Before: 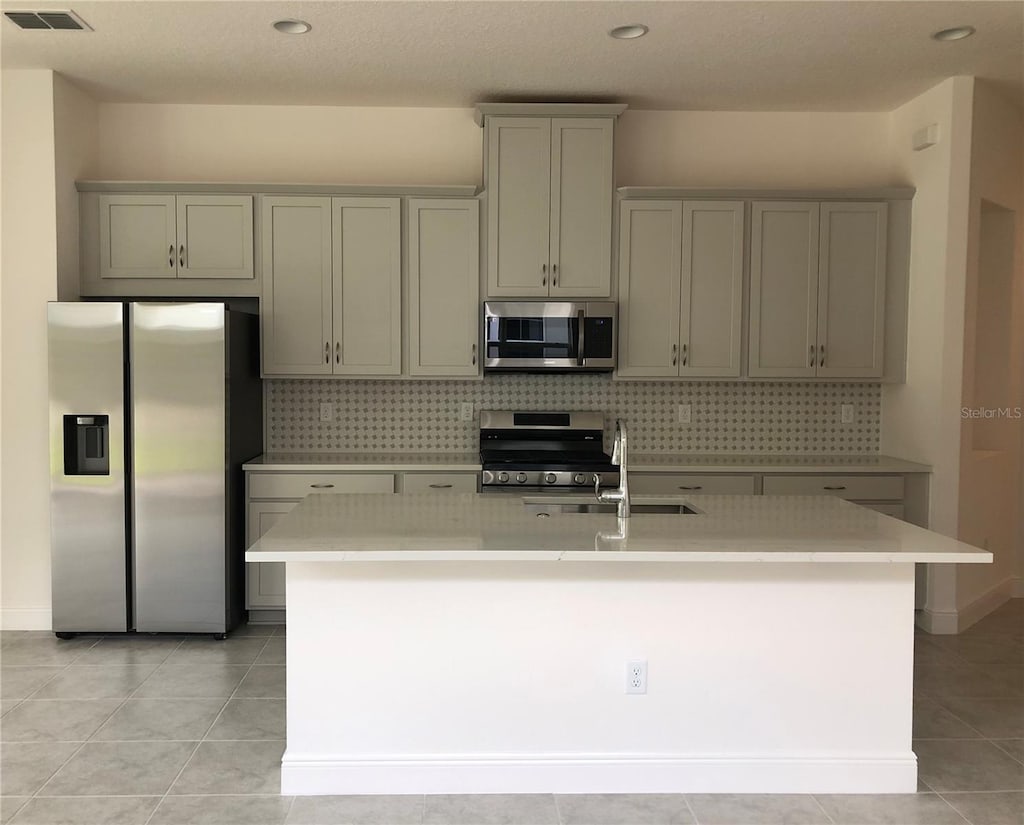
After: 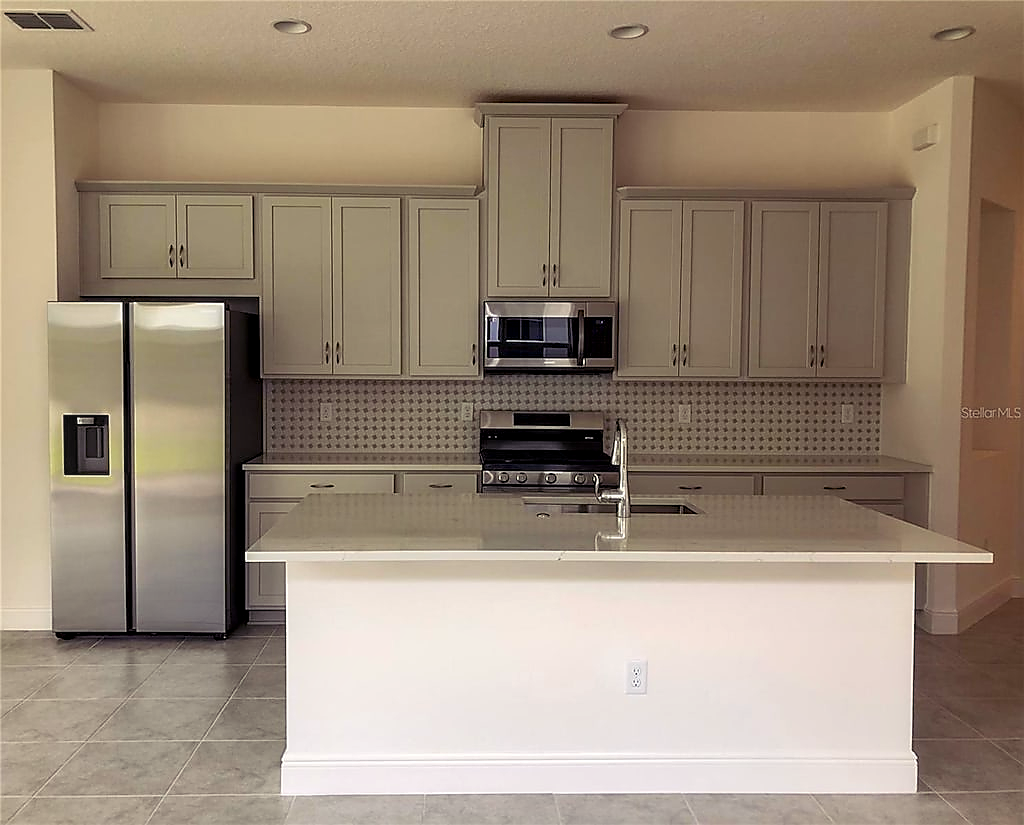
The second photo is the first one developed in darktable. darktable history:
local contrast: on, module defaults
exposure: black level correction 0.002, exposure -0.102 EV, compensate highlight preservation false
sharpen: radius 1.396, amount 1.246, threshold 0.837
color balance rgb: shadows lift › luminance 0.737%, shadows lift › chroma 6.893%, shadows lift › hue 297.46°, highlights gain › chroma 1.003%, highlights gain › hue 70.39°, perceptual saturation grading › global saturation 25.285%, global vibrance 9.779%
